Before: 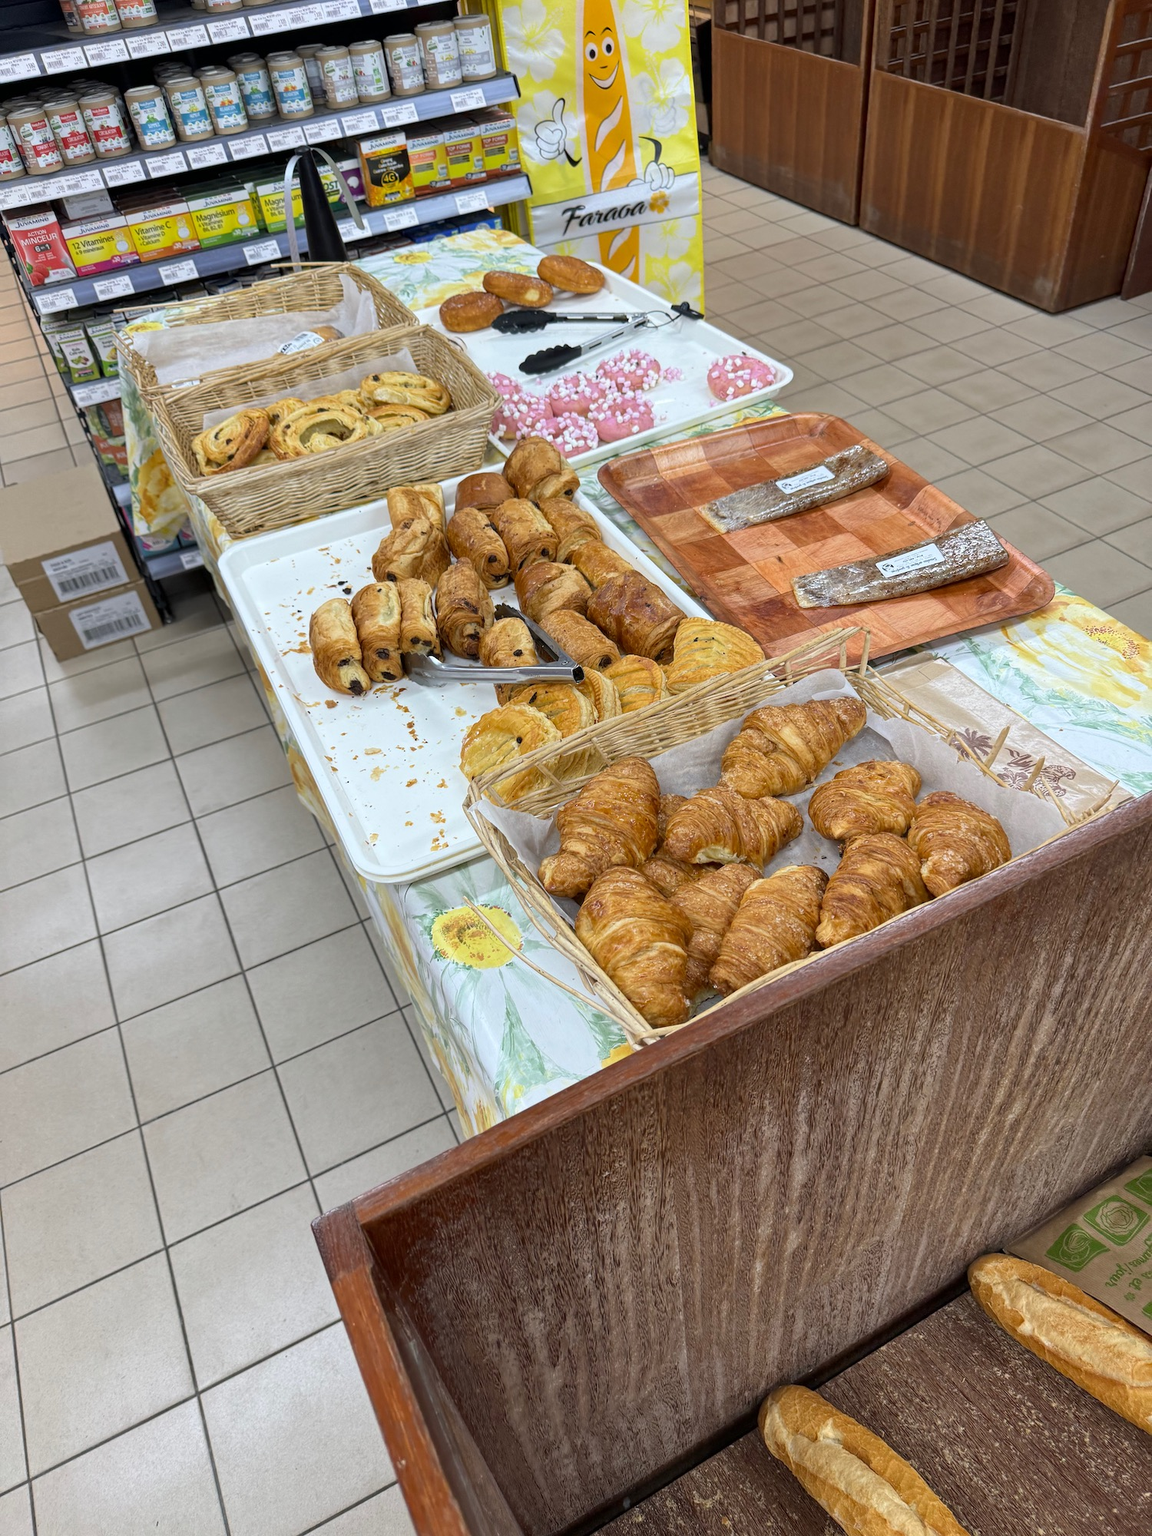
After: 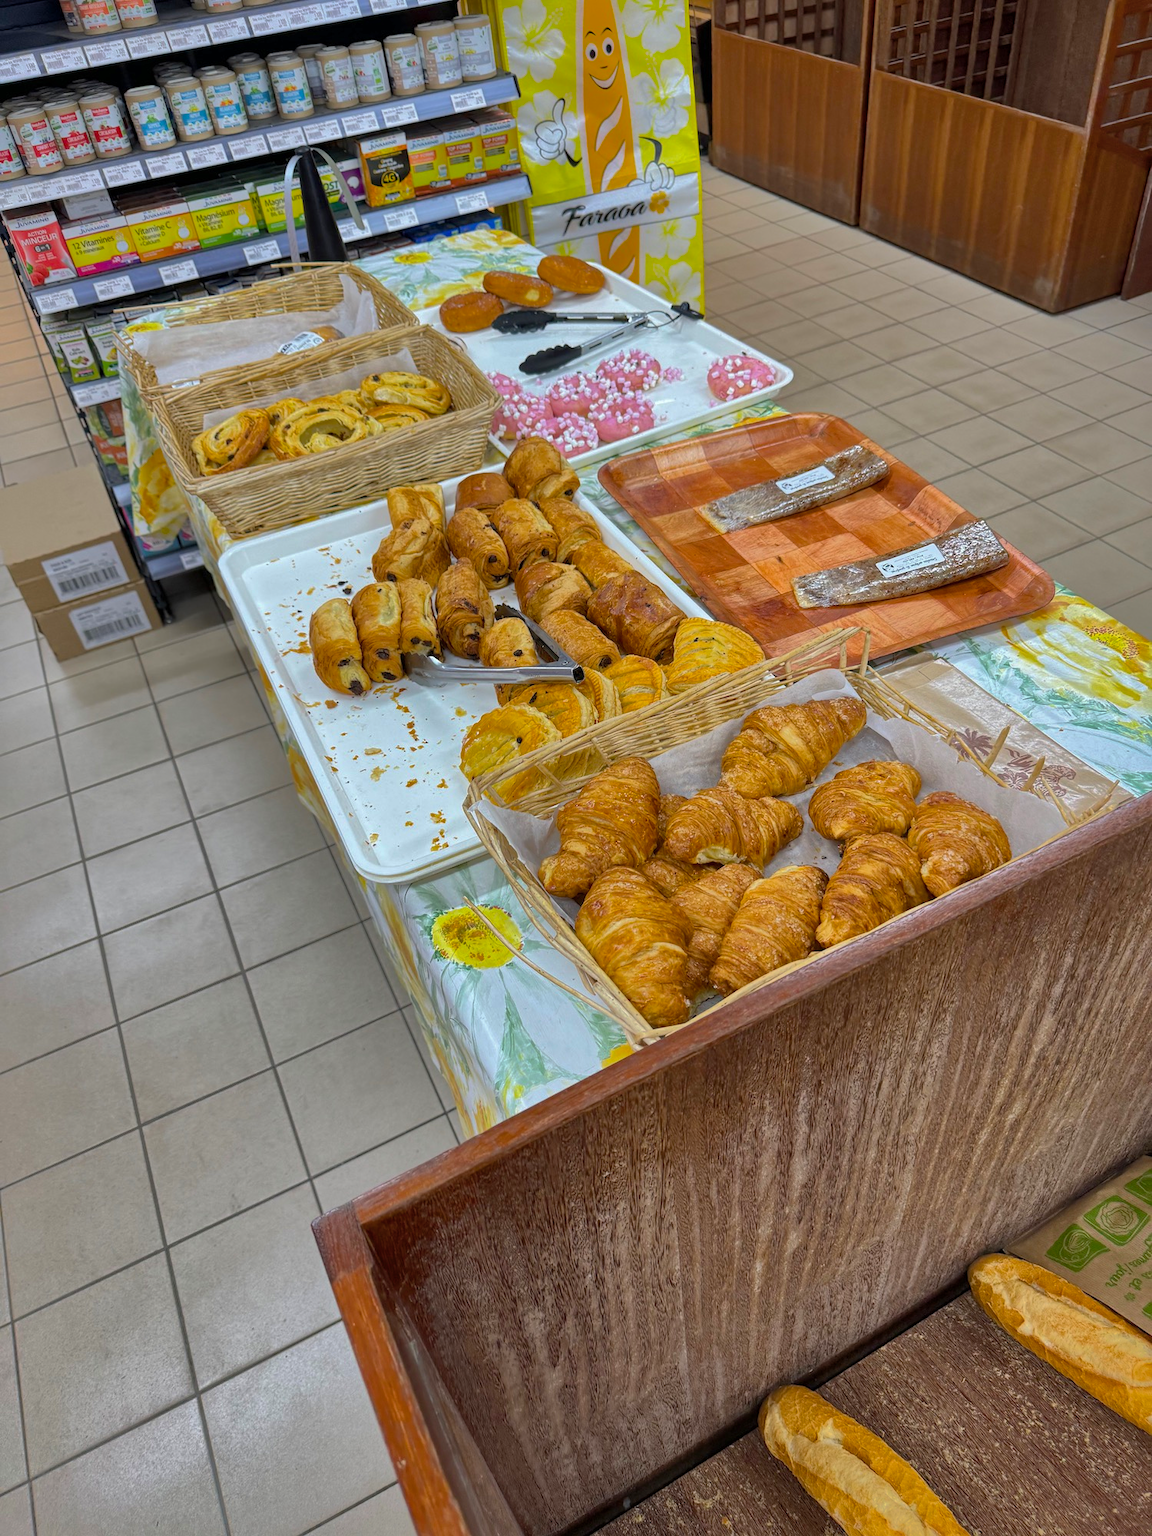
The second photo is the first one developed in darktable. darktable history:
shadows and highlights: shadows 37.93, highlights -74.05, highlights color adjustment 52.87%
color balance rgb: perceptual saturation grading › global saturation 25.826%
